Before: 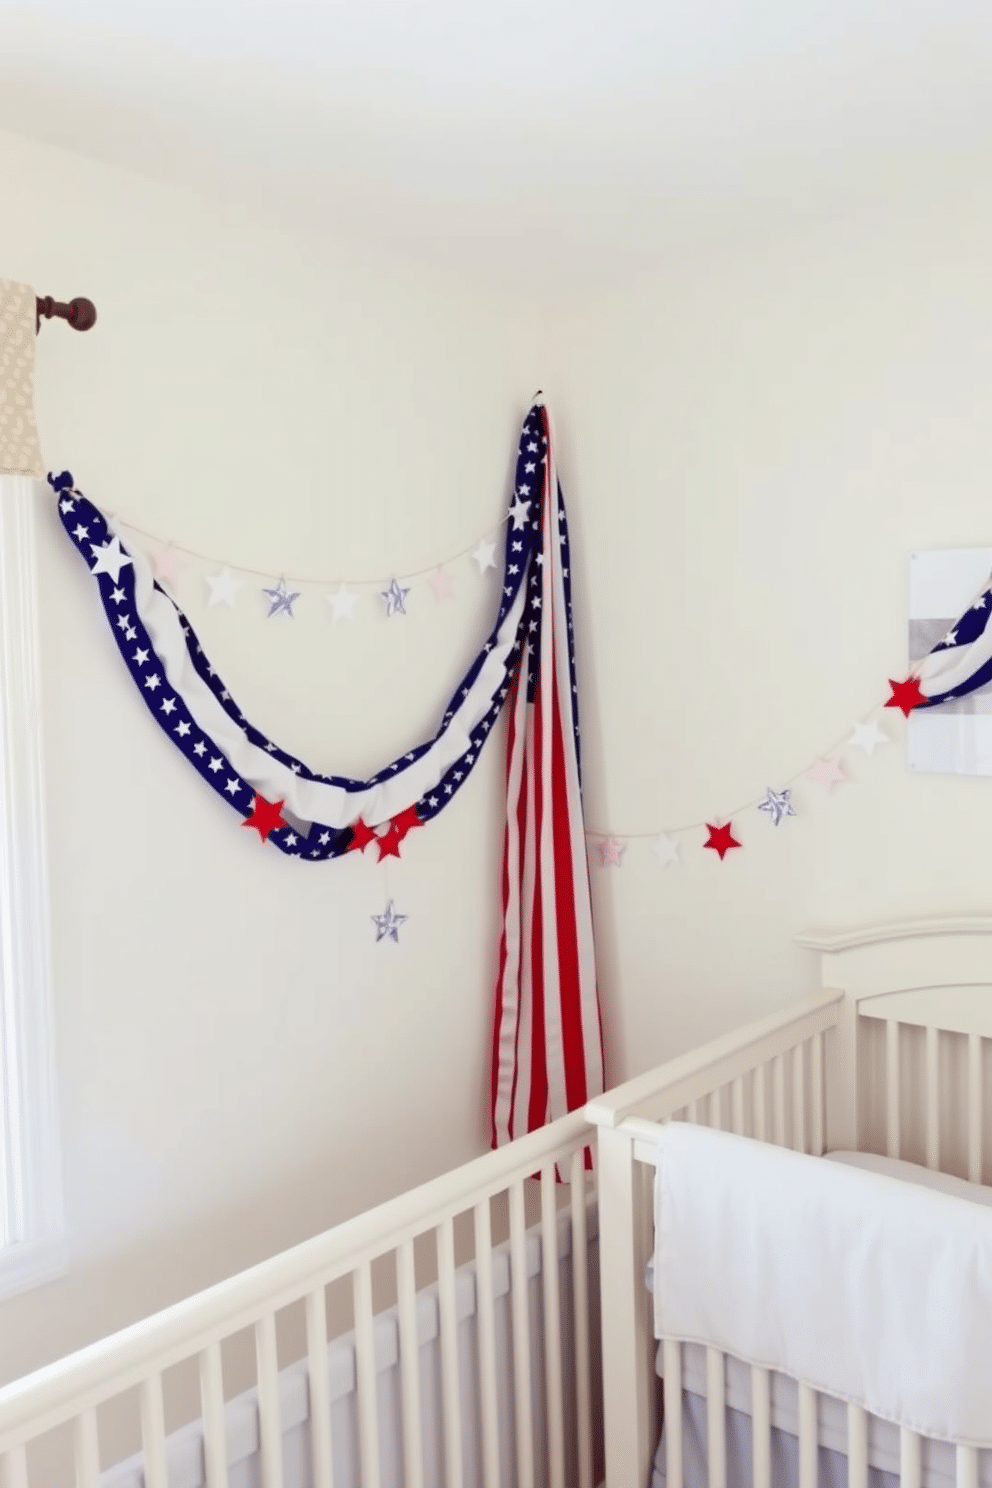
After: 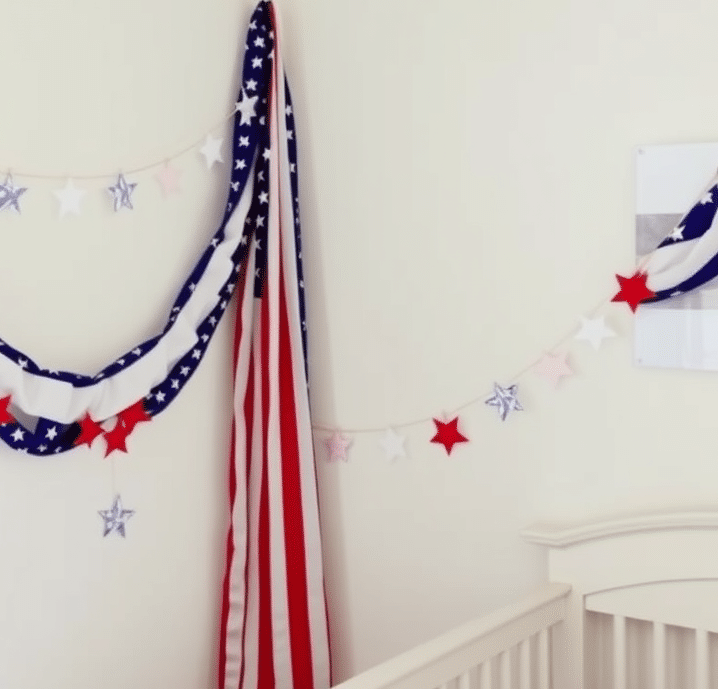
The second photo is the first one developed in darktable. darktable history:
crop and rotate: left 27.559%, top 27.256%, bottom 26.39%
